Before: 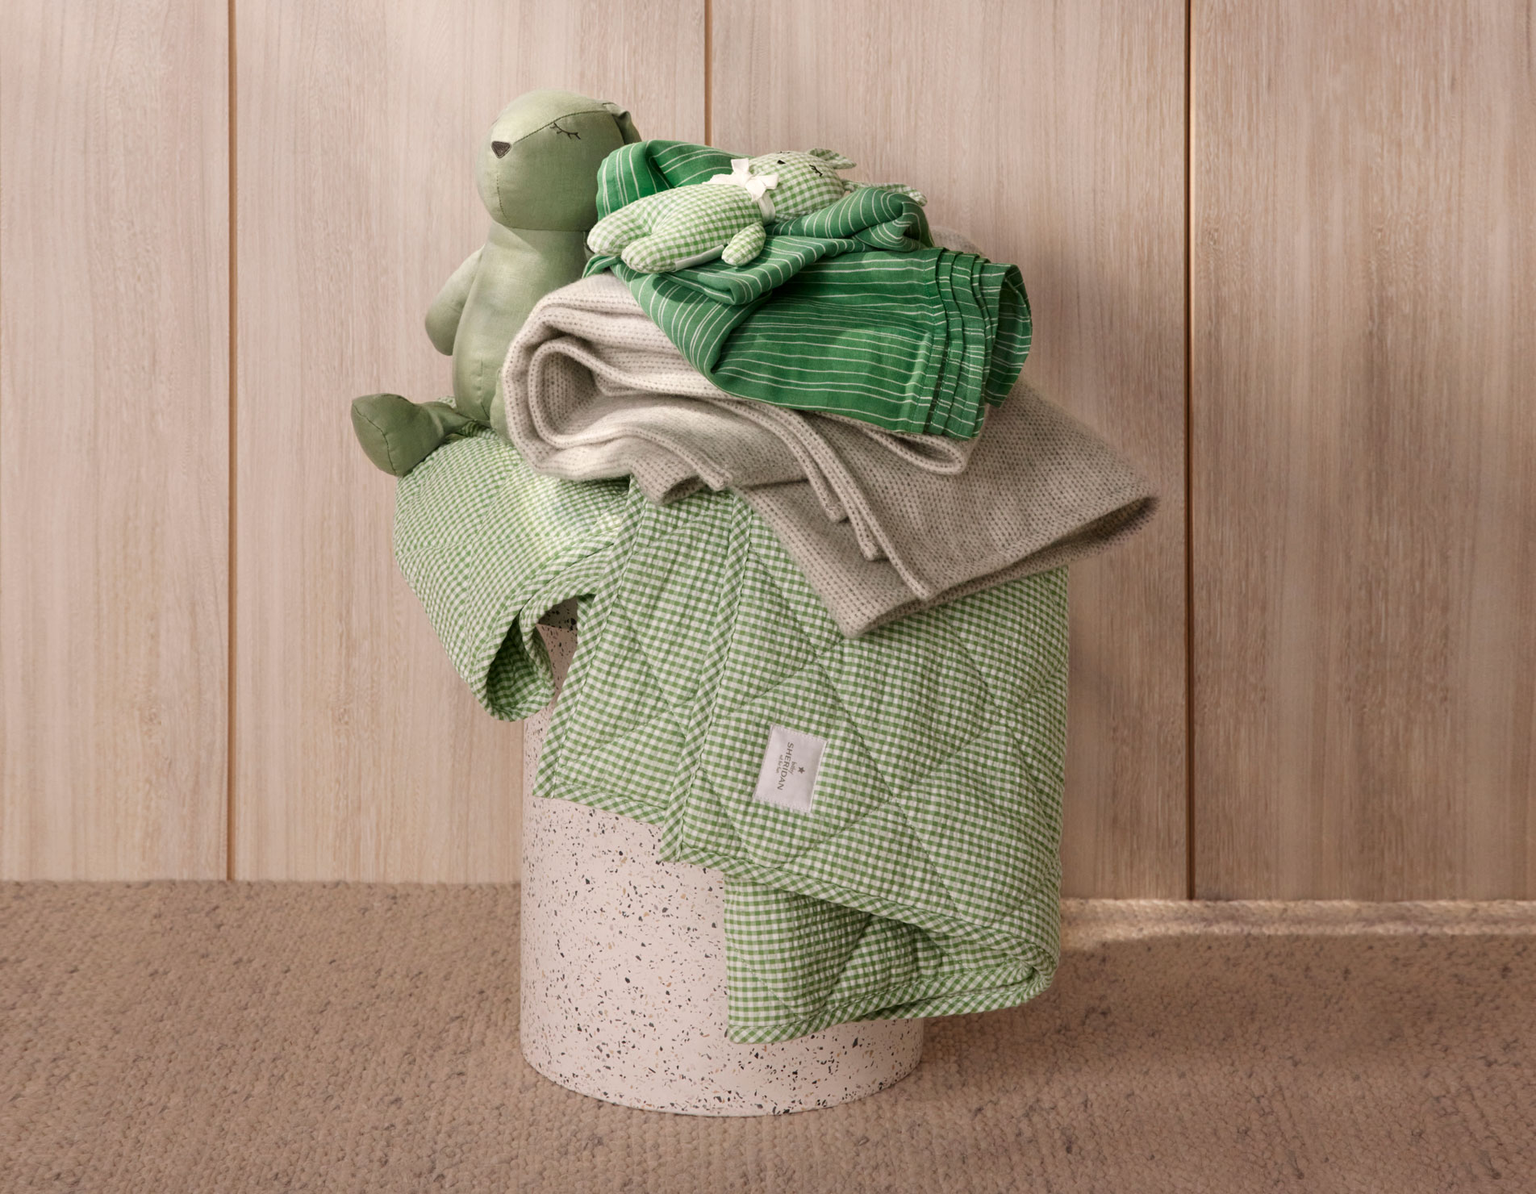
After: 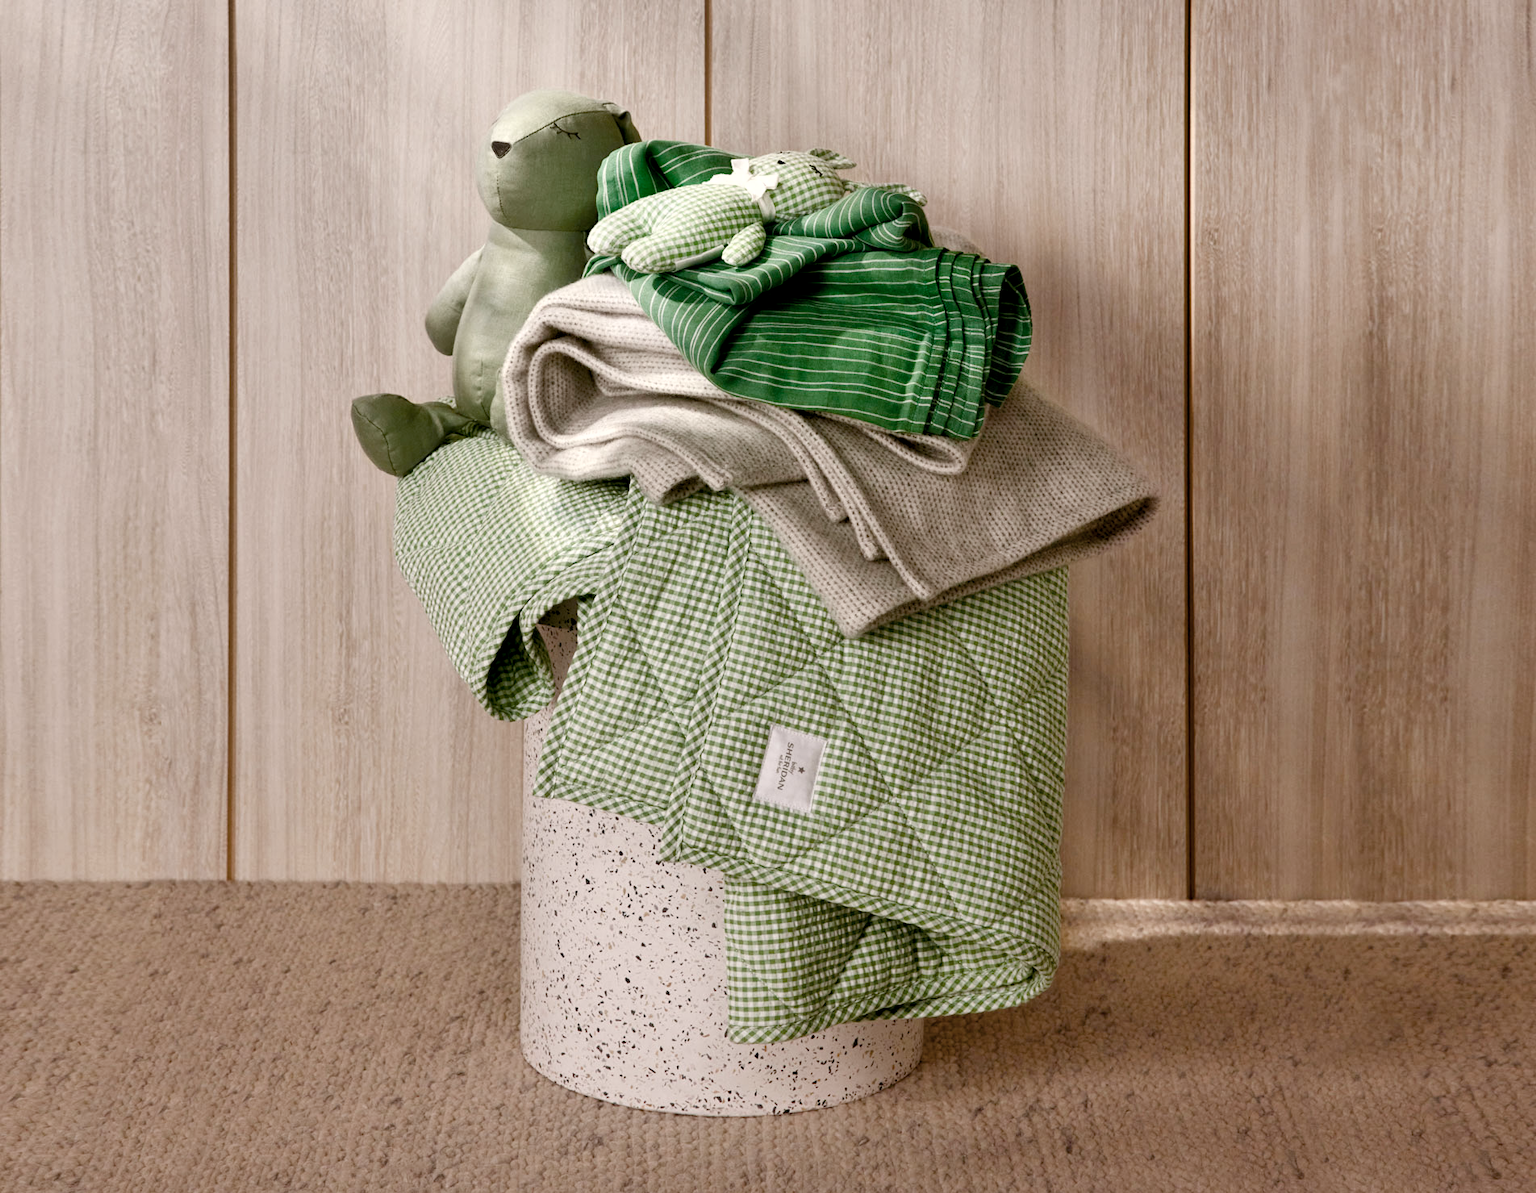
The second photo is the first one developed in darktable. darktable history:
shadows and highlights: highlights color adjustment 0%, low approximation 0.01, soften with gaussian
contrast brightness saturation: contrast 0.1, saturation -0.3
color balance rgb: shadows lift › luminance -9.41%, highlights gain › luminance 17.6%, global offset › luminance -1.45%, perceptual saturation grading › highlights -17.77%, perceptual saturation grading › mid-tones 33.1%, perceptual saturation grading › shadows 50.52%, global vibrance 24.22%
